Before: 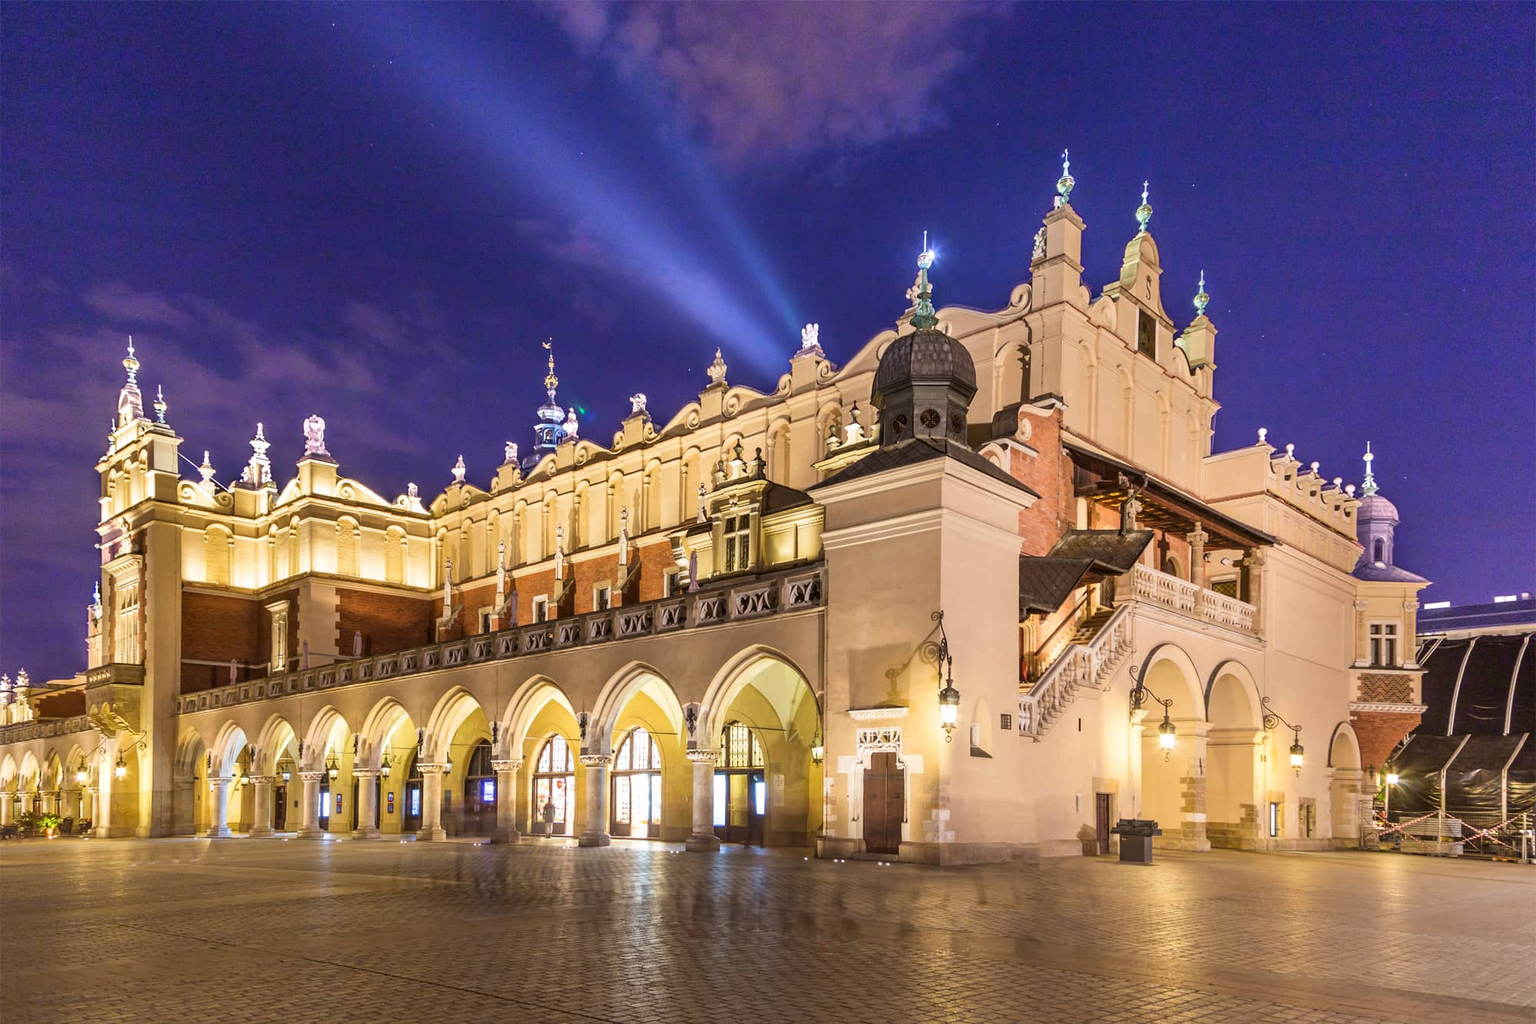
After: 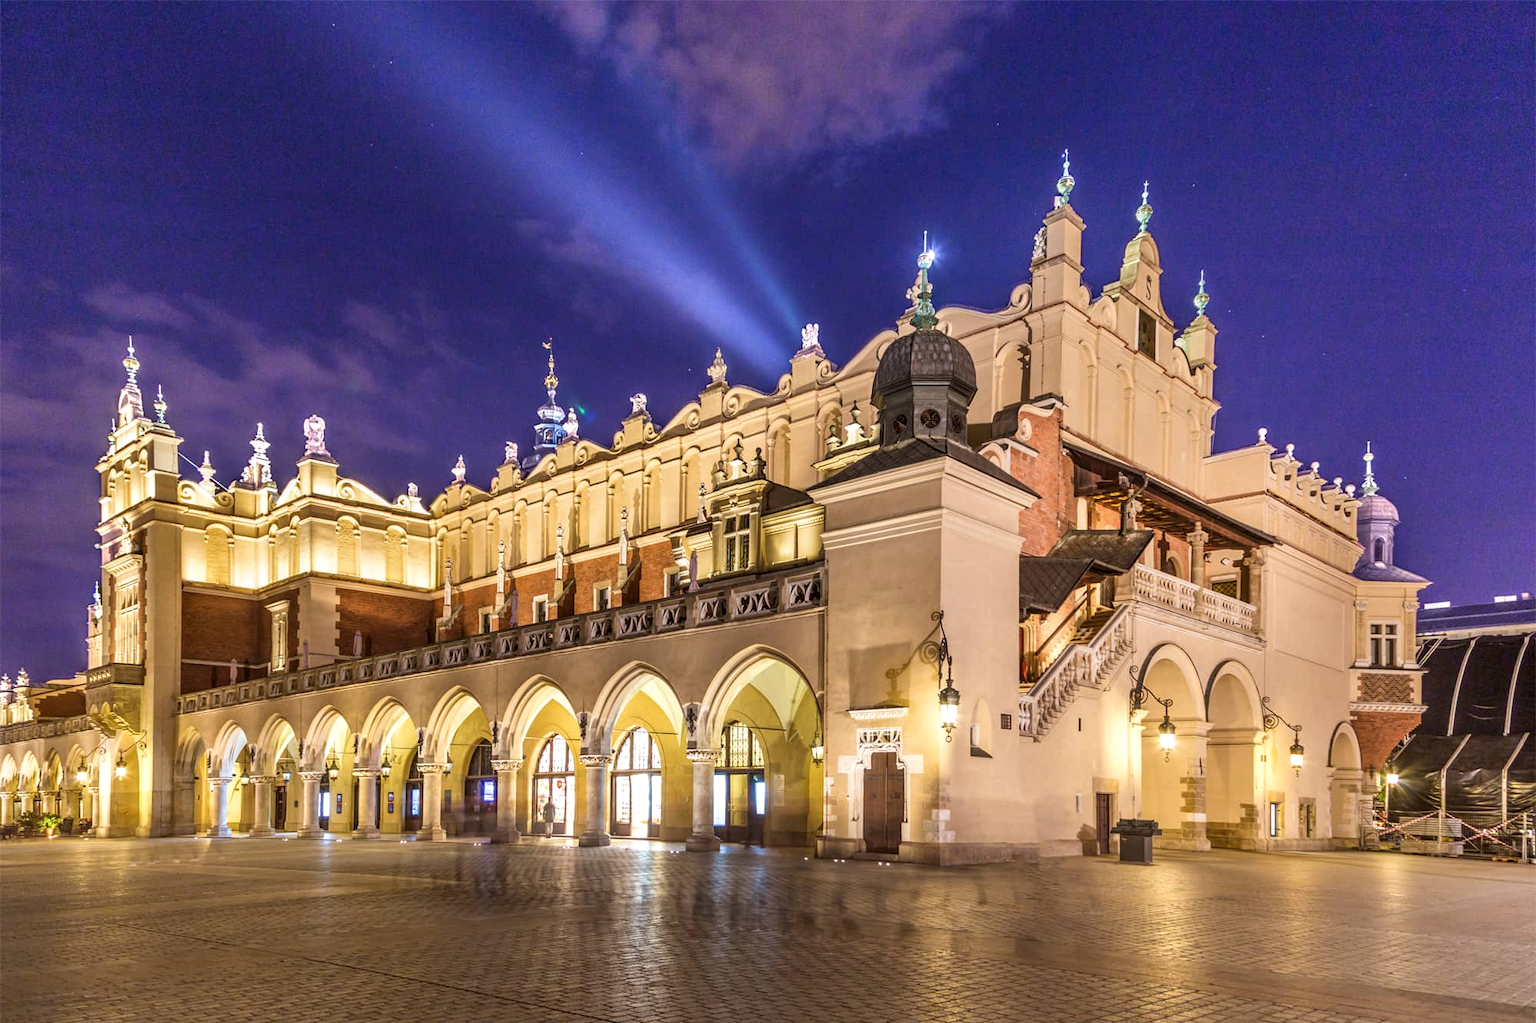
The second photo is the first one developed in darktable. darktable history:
local contrast: on, module defaults
shadows and highlights: shadows 4.79, soften with gaussian
